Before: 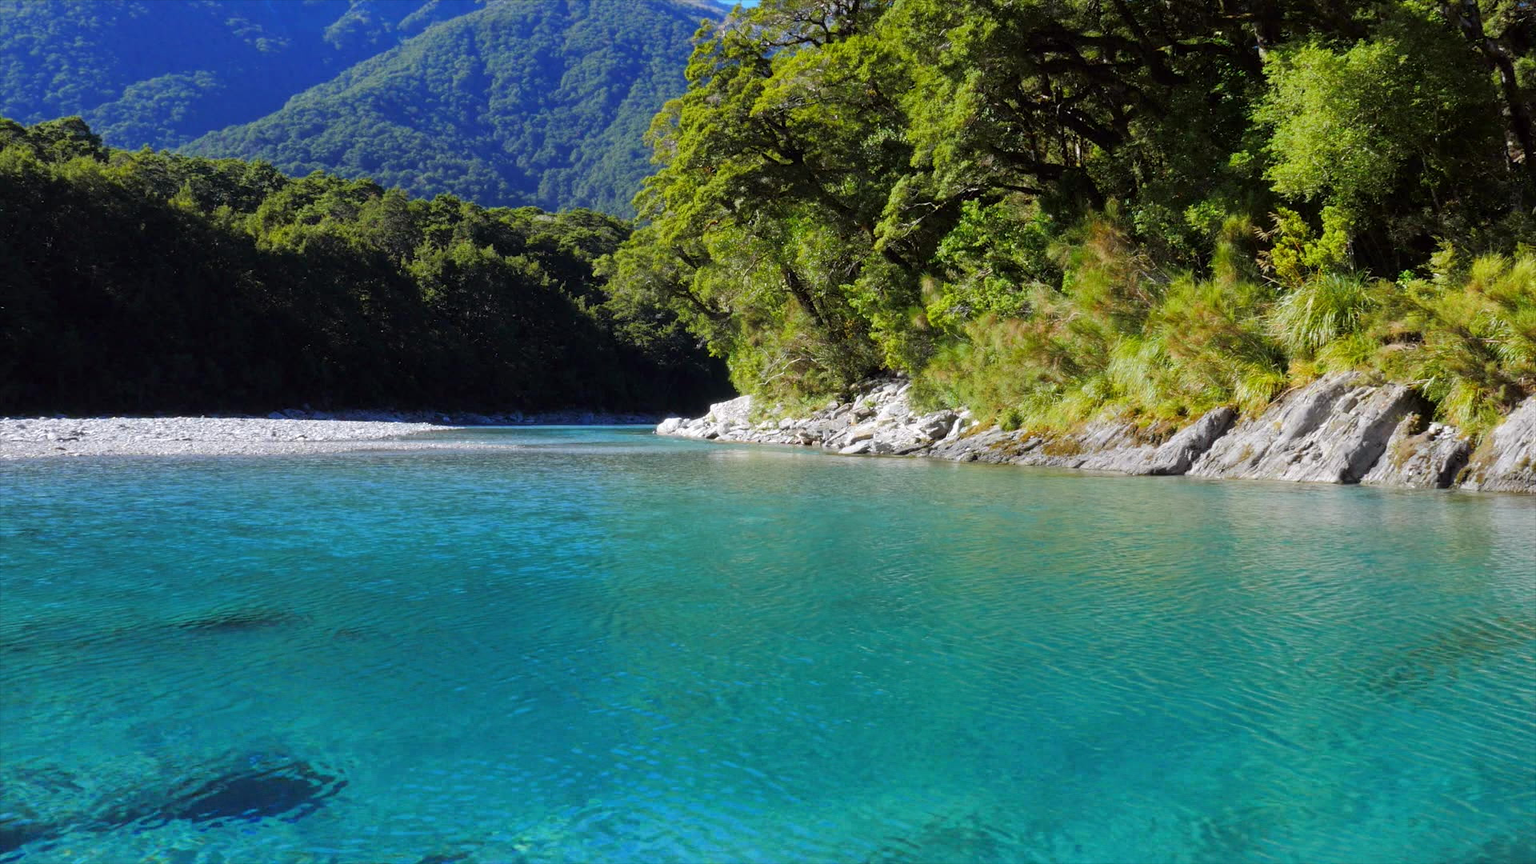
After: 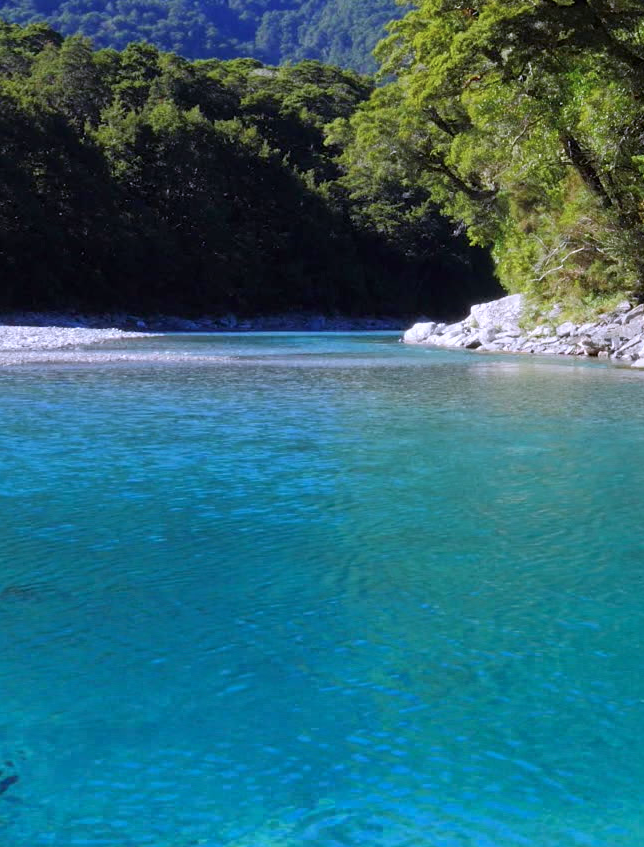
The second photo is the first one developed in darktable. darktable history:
color calibration: illuminant custom, x 0.363, y 0.385, temperature 4528.03 K
crop and rotate: left 21.77%, top 18.528%, right 44.676%, bottom 2.997%
